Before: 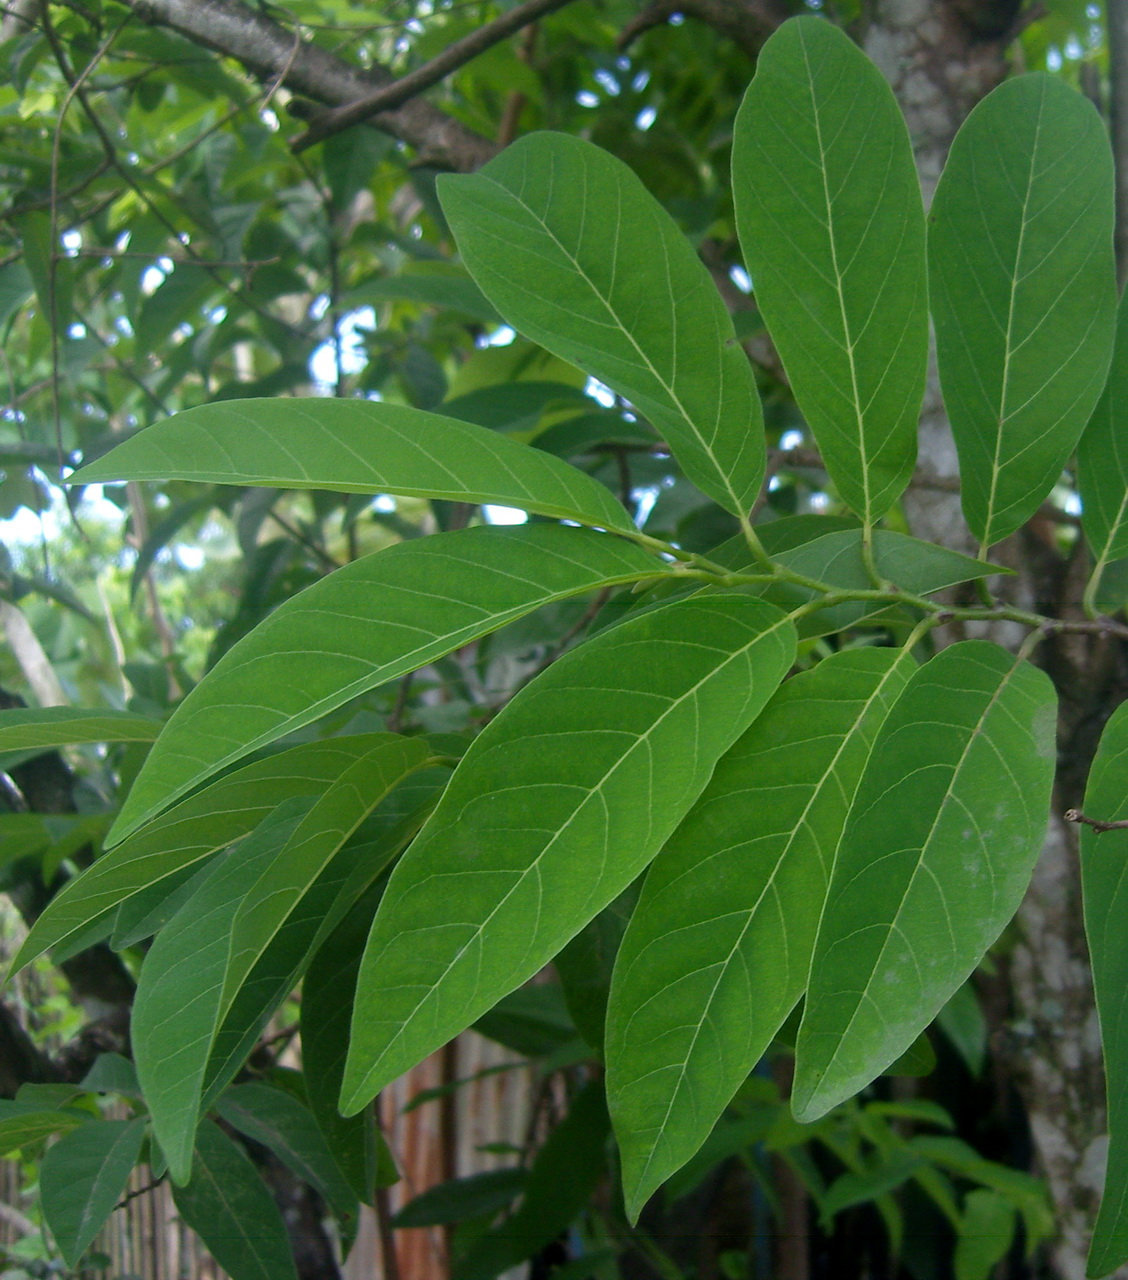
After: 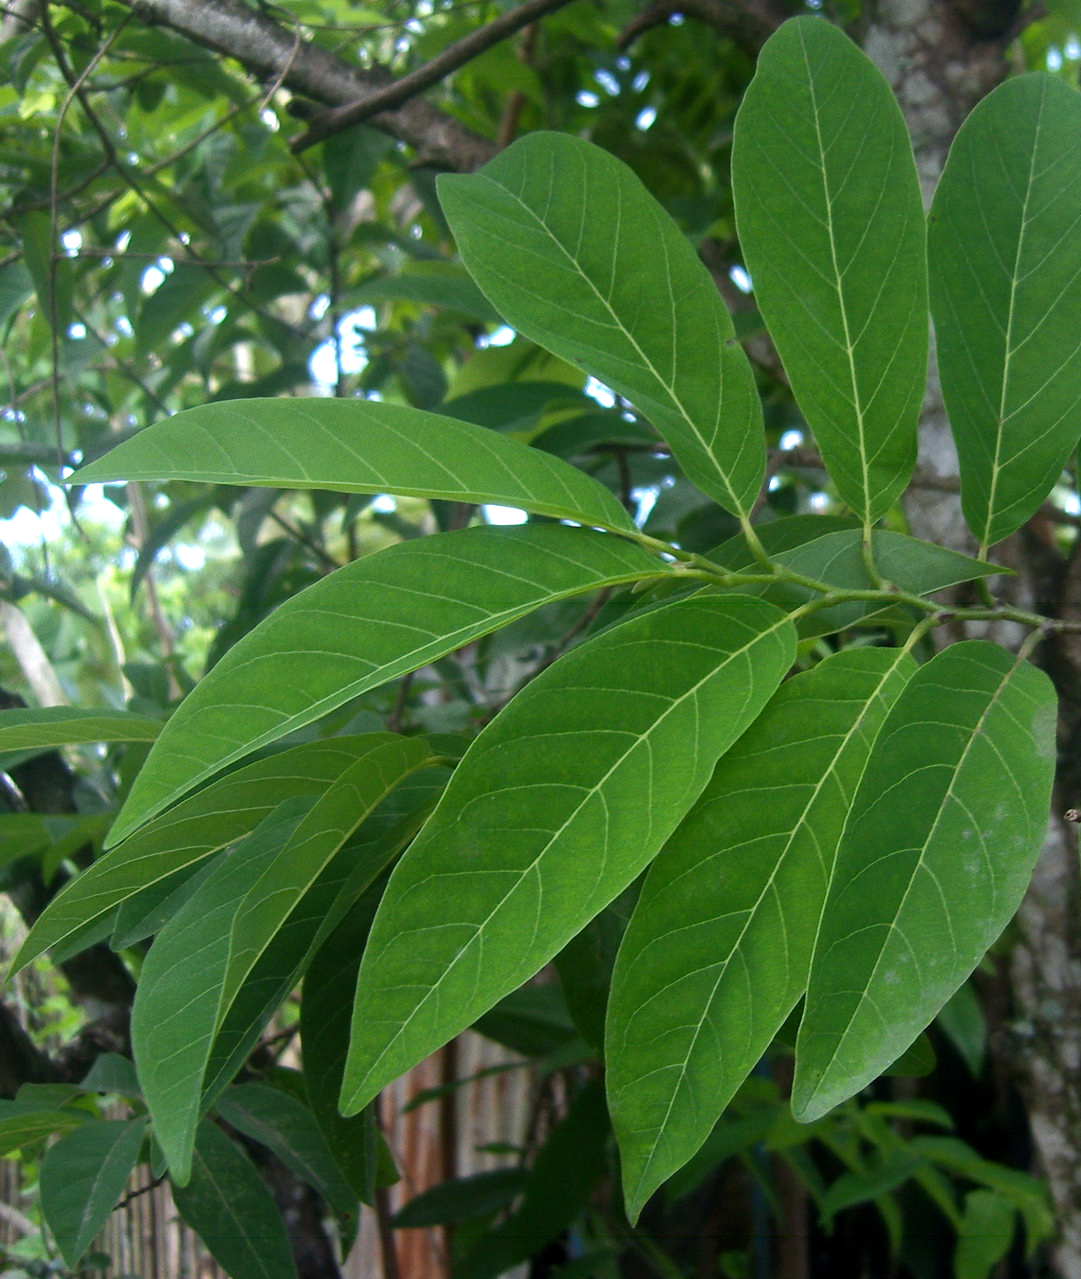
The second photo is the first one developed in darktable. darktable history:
crop: right 4.126%, bottom 0.031%
tone equalizer: -8 EV -0.417 EV, -7 EV -0.389 EV, -6 EV -0.333 EV, -5 EV -0.222 EV, -3 EV 0.222 EV, -2 EV 0.333 EV, -1 EV 0.389 EV, +0 EV 0.417 EV, edges refinement/feathering 500, mask exposure compensation -1.57 EV, preserve details no
